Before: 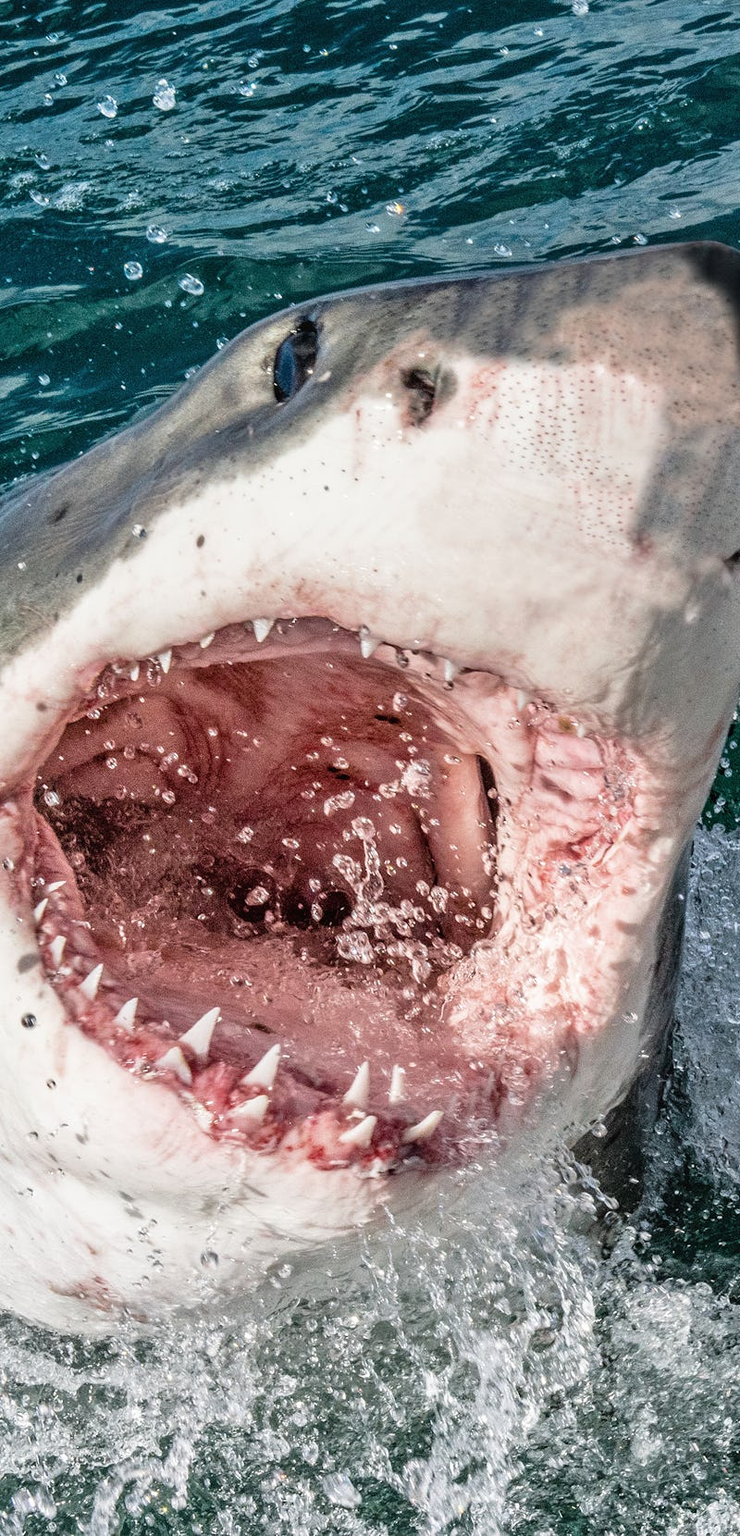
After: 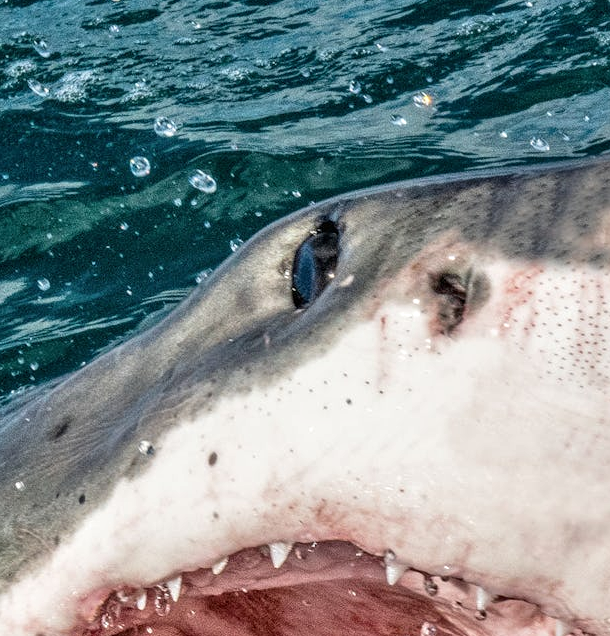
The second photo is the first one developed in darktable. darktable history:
crop: left 0.56%, top 7.629%, right 23.177%, bottom 54.011%
local contrast: on, module defaults
